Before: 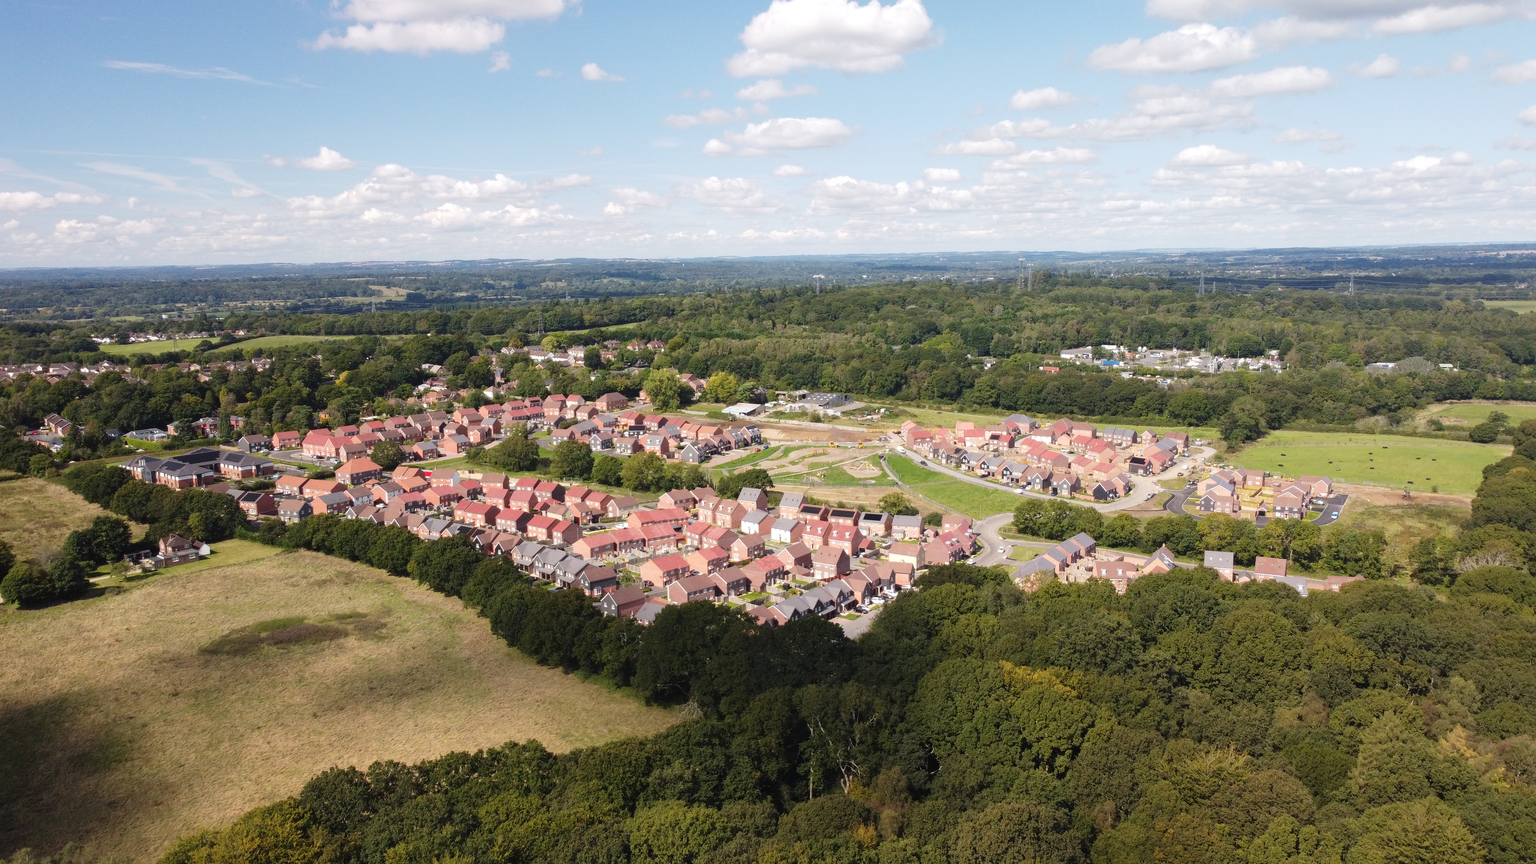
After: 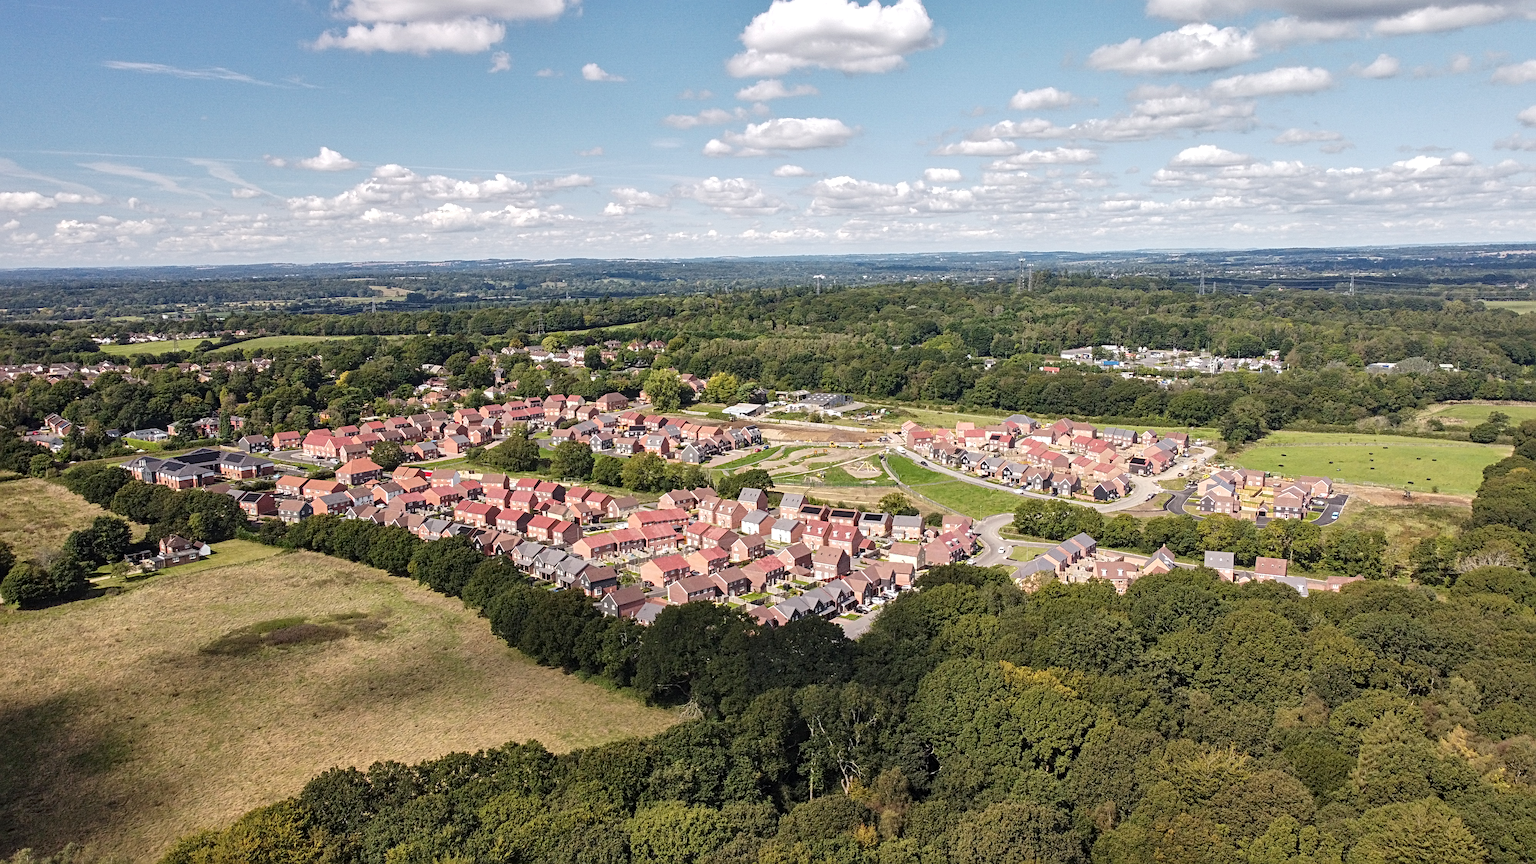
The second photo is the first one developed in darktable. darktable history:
local contrast: on, module defaults
sharpen: radius 4.883
shadows and highlights: low approximation 0.01, soften with gaussian
